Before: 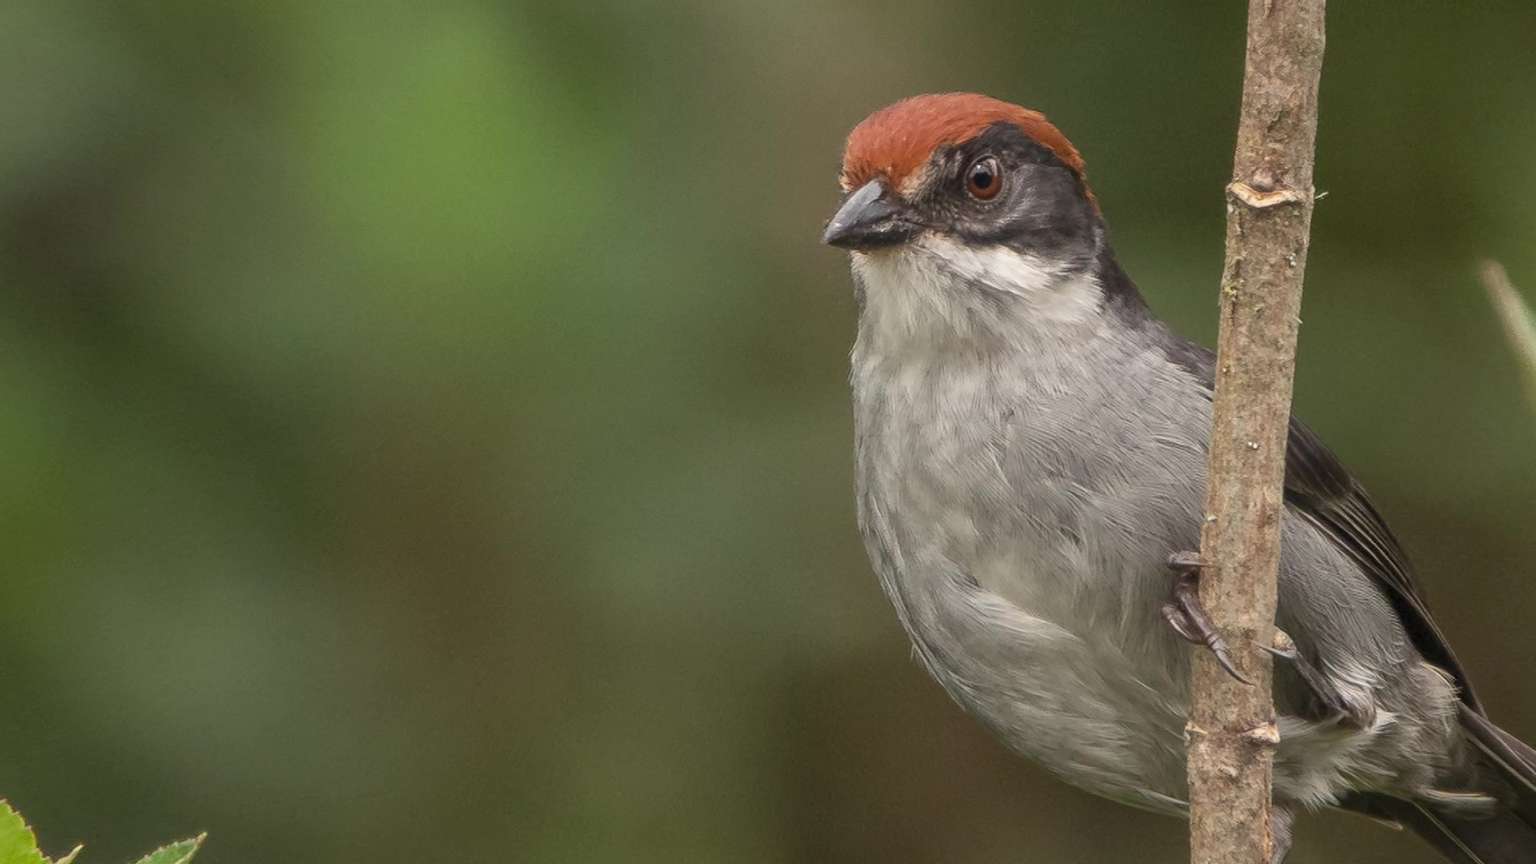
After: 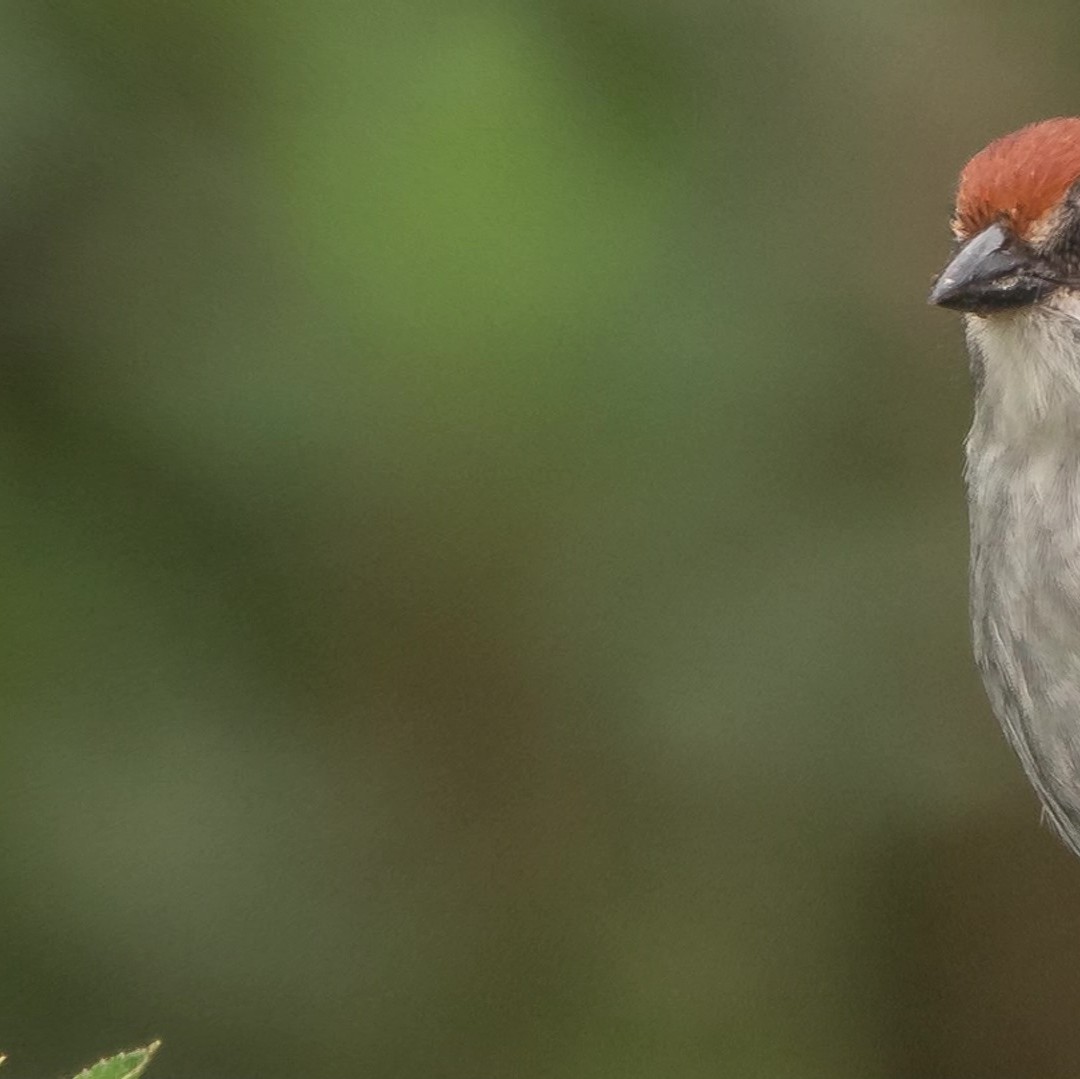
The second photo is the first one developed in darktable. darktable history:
crop: left 5.114%, right 38.589%
